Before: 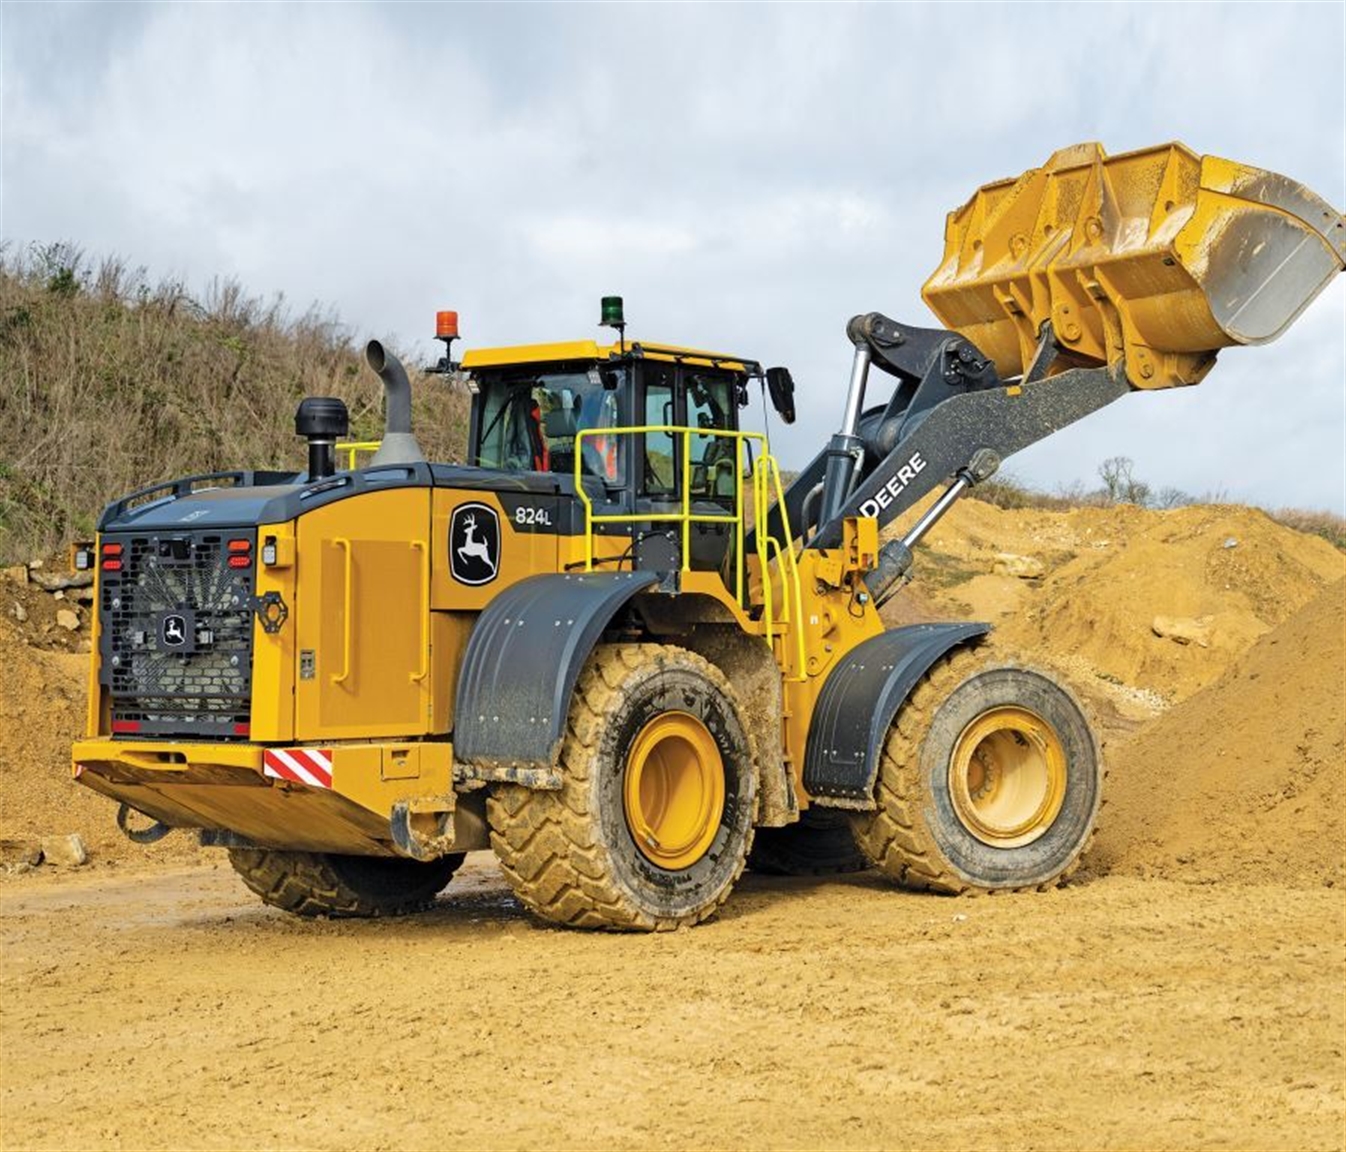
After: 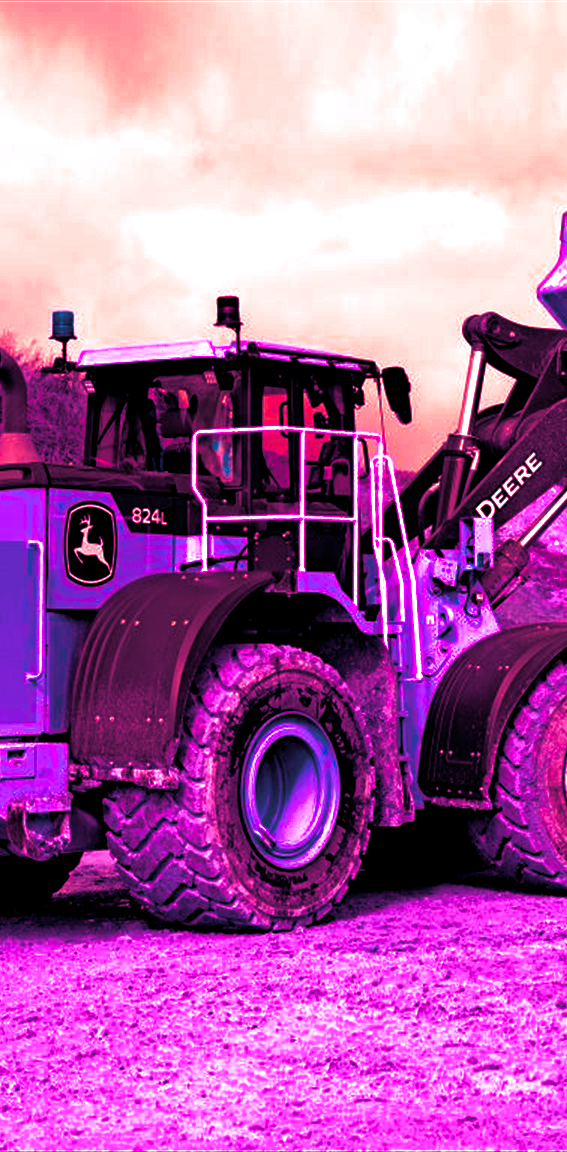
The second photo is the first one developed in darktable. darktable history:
color balance rgb: shadows lift › luminance -18.76%, shadows lift › chroma 35.44%, power › luminance -3.76%, power › hue 142.17°, highlights gain › chroma 7.5%, highlights gain › hue 184.75°, global offset › luminance -0.52%, global offset › chroma 0.91%, global offset › hue 173.36°, shadows fall-off 300%, white fulcrum 2 EV, highlights fall-off 300%, linear chroma grading › shadows 17.19%, linear chroma grading › highlights 61.12%, linear chroma grading › global chroma 50%, hue shift -150.52°, perceptual brilliance grading › global brilliance 12%, mask middle-gray fulcrum 100%, contrast gray fulcrum 38.43%, contrast 35.15%, saturation formula JzAzBz (2021)
crop: left 28.583%, right 29.231%
split-toning: shadows › hue 255.6°, shadows › saturation 0.66, highlights › hue 43.2°, highlights › saturation 0.68, balance -50.1
